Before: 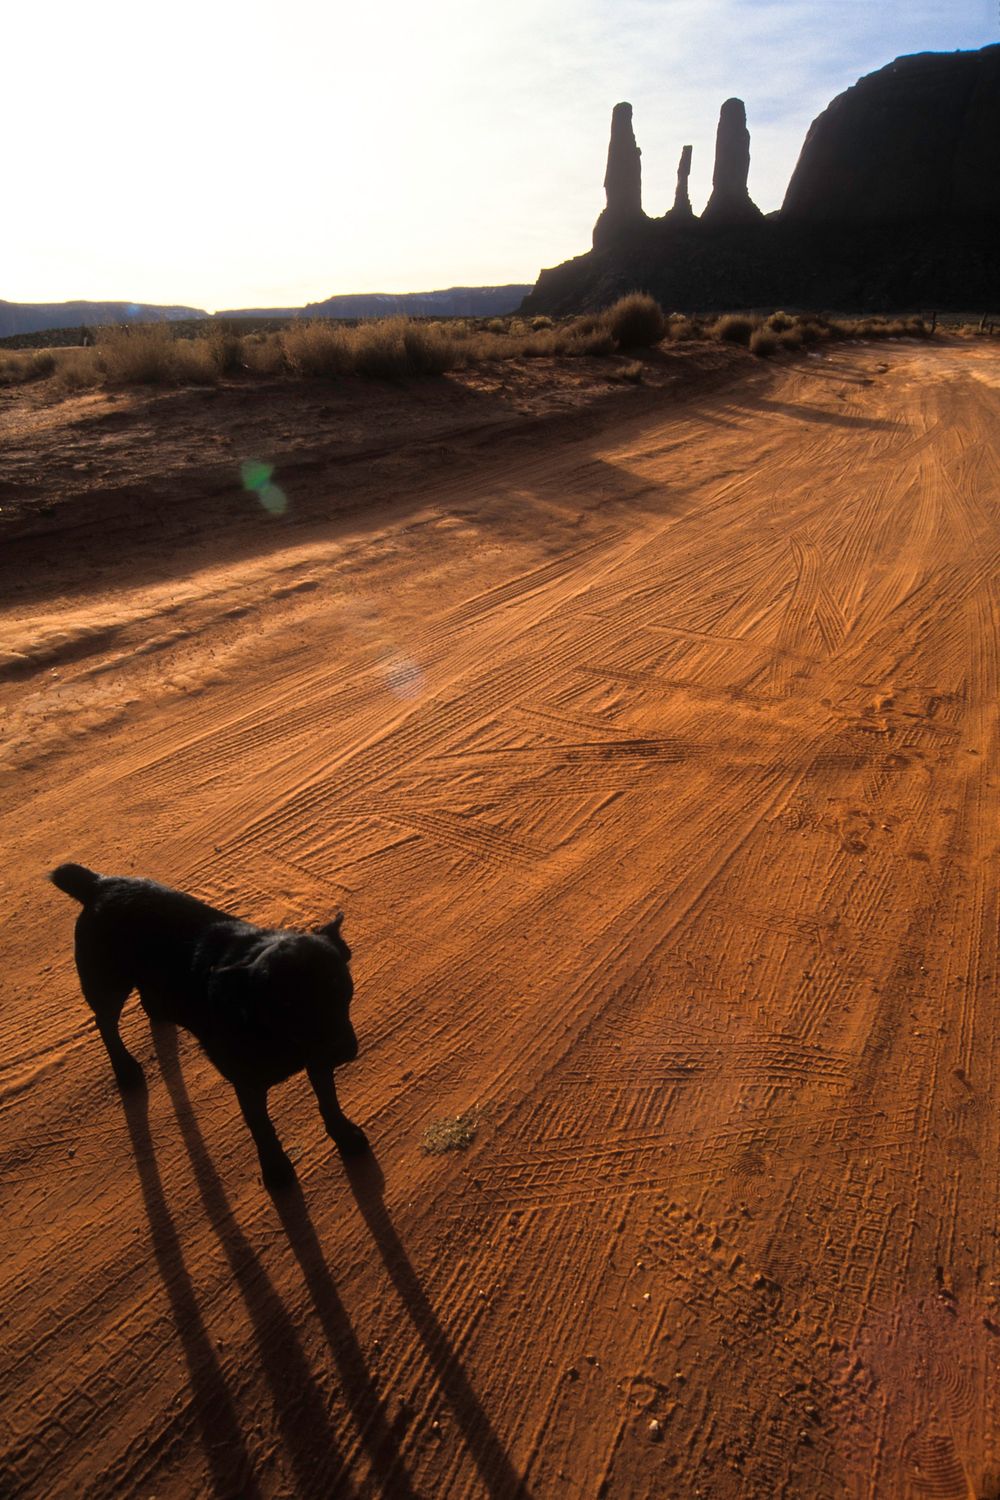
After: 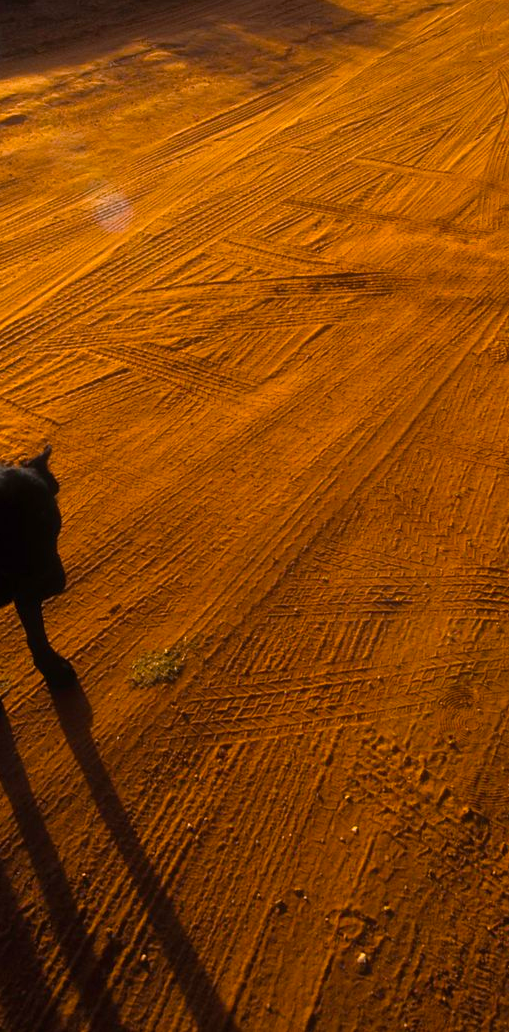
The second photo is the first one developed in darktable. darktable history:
color balance rgb: linear chroma grading › global chroma 15%, perceptual saturation grading › global saturation 30%
crop and rotate: left 29.237%, top 31.152%, right 19.807%
